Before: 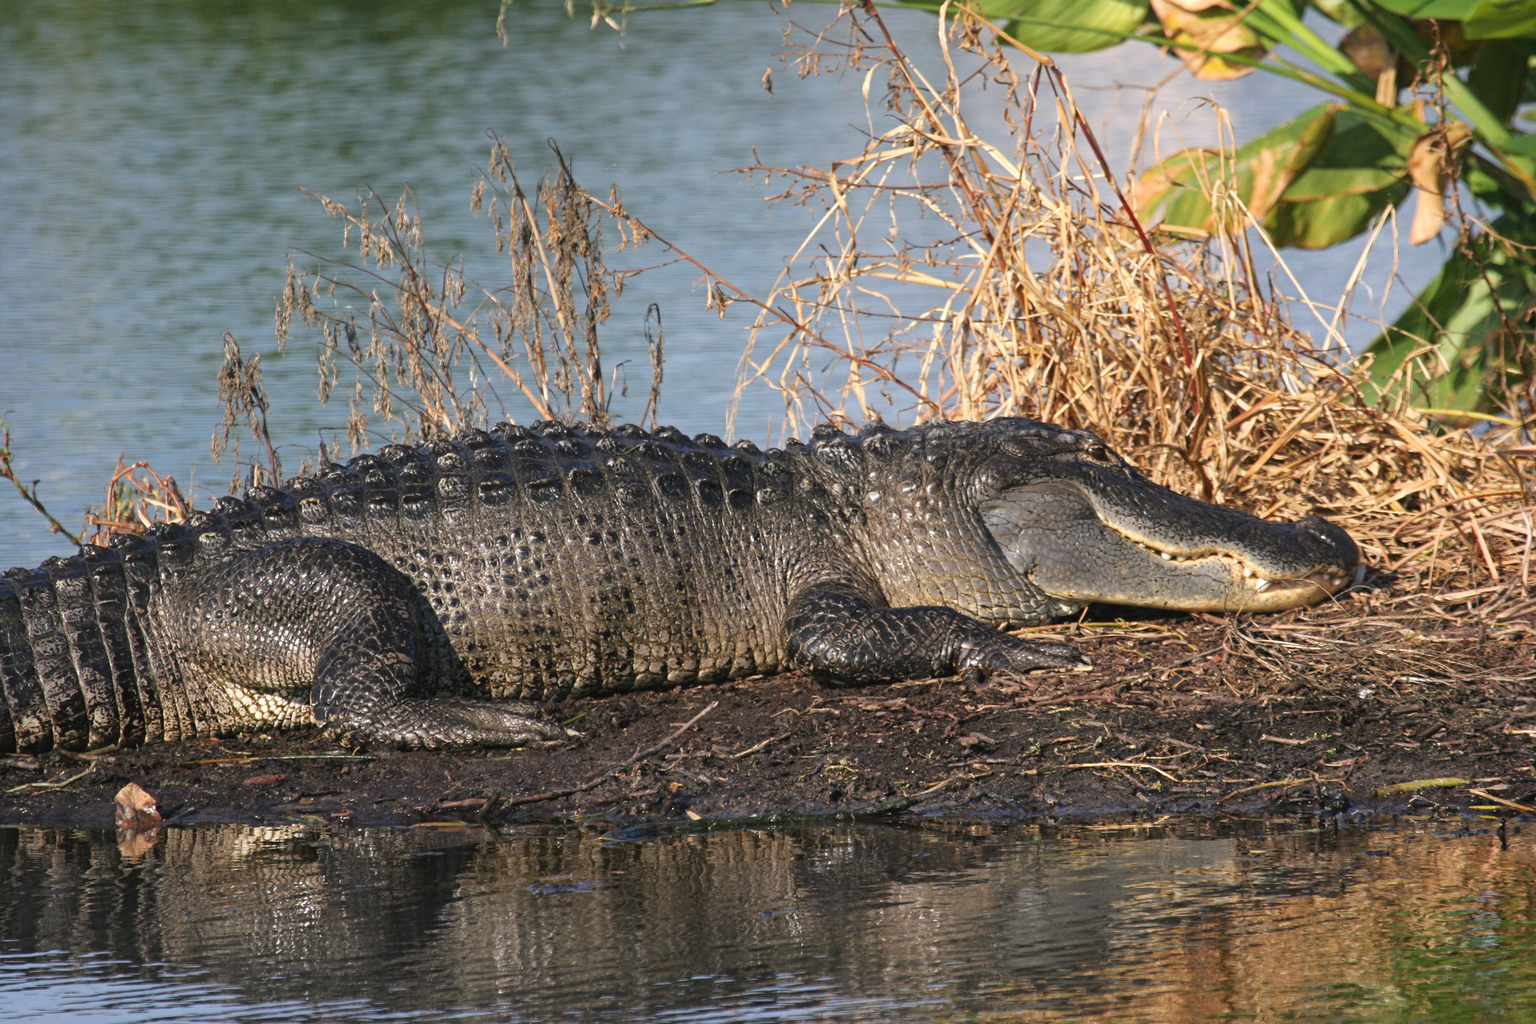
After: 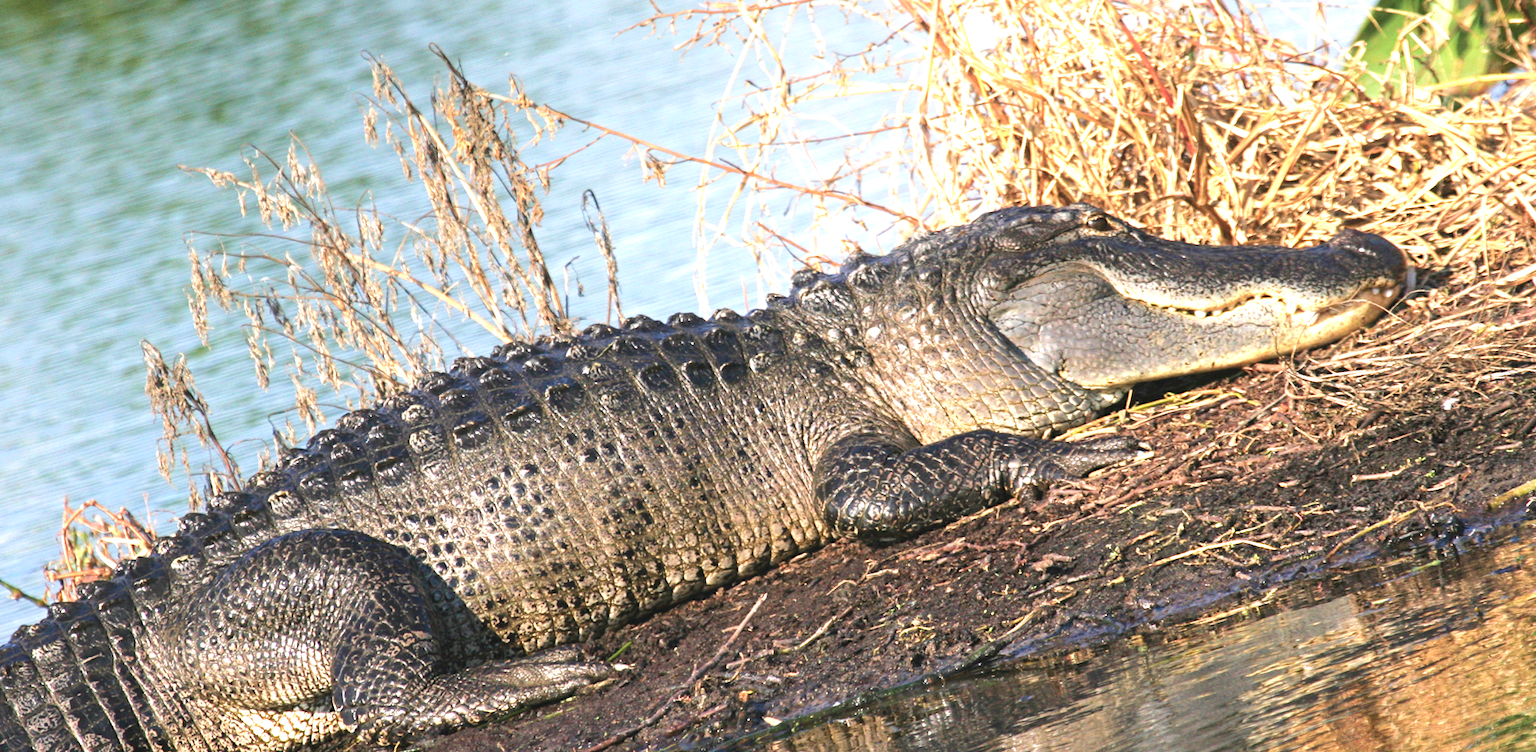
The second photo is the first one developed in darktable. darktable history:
exposure: black level correction 0, exposure 1.1 EV, compensate exposure bias true, compensate highlight preservation false
shadows and highlights: radius 93.07, shadows -14.46, white point adjustment 0.23, highlights 31.48, compress 48.23%, highlights color adjustment 52.79%, soften with gaussian
color balance rgb: shadows lift › luminance -10%, highlights gain › luminance 10%, saturation formula JzAzBz (2021)
rotate and perspective: rotation -14.8°, crop left 0.1, crop right 0.903, crop top 0.25, crop bottom 0.748
velvia: on, module defaults
